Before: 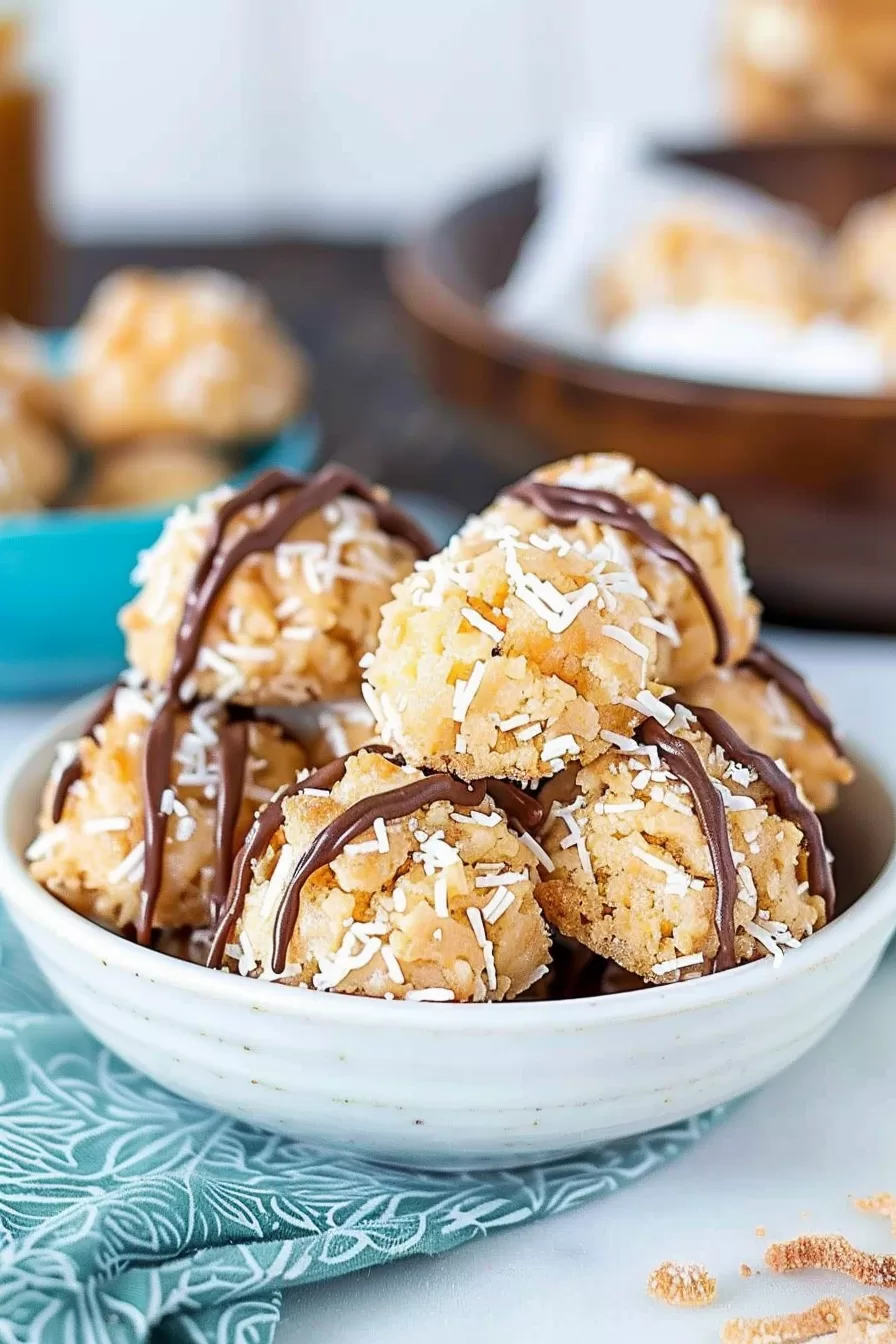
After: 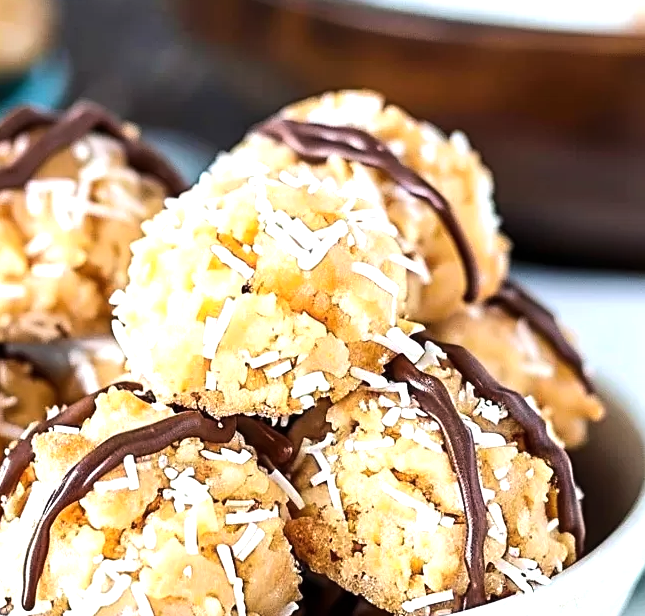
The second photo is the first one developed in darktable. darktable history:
tone equalizer: -8 EV -0.75 EV, -7 EV -0.7 EV, -6 EV -0.6 EV, -5 EV -0.4 EV, -3 EV 0.4 EV, -2 EV 0.6 EV, -1 EV 0.7 EV, +0 EV 0.75 EV, edges refinement/feathering 500, mask exposure compensation -1.57 EV, preserve details no
crop and rotate: left 27.938%, top 27.046%, bottom 27.046%
